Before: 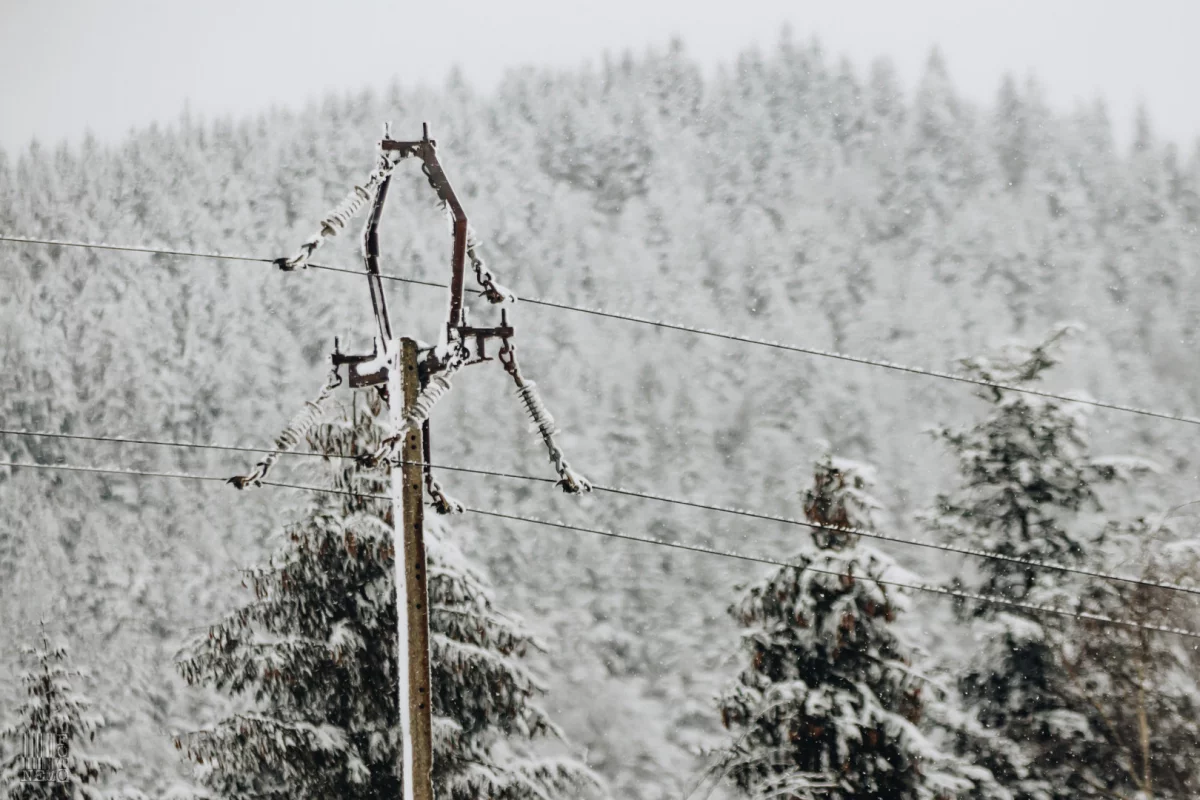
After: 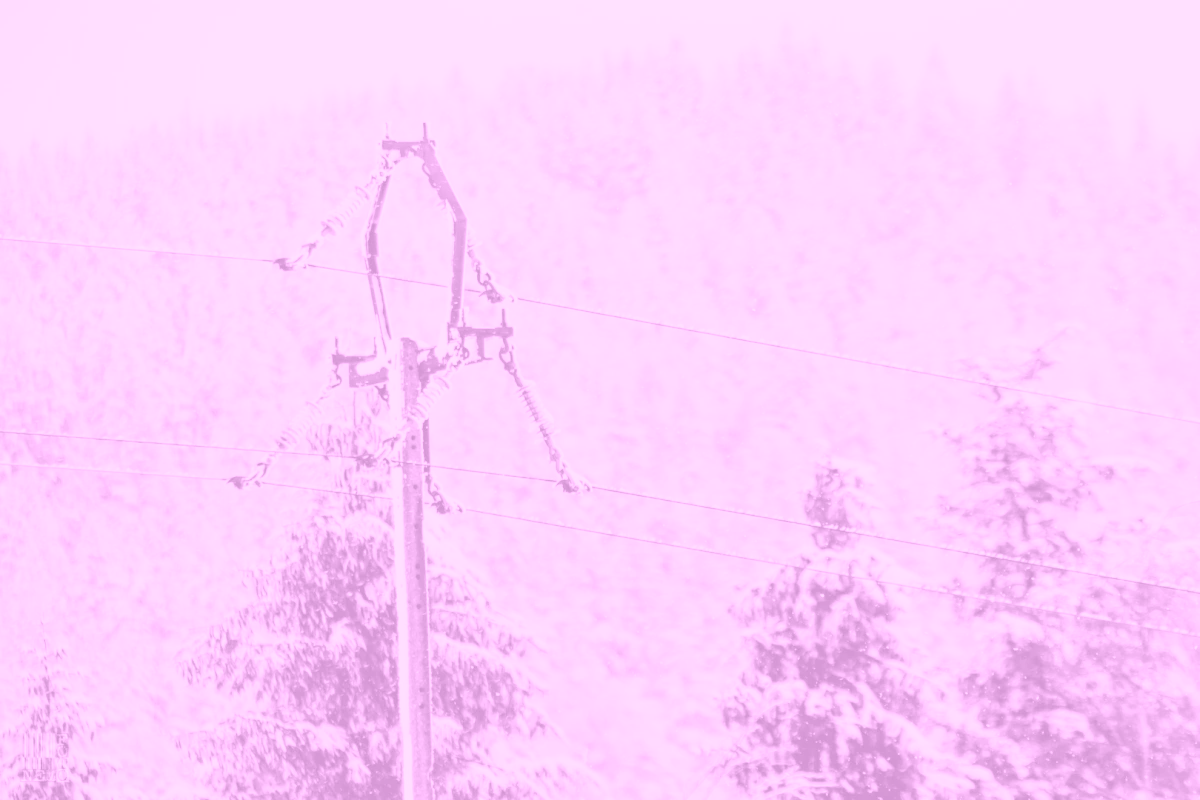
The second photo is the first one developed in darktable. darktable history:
contrast brightness saturation: brightness 0.18, saturation -0.5
colorize: hue 331.2°, saturation 69%, source mix 30.28%, lightness 69.02%, version 1
exposure: exposure 0.15 EV, compensate highlight preservation false
